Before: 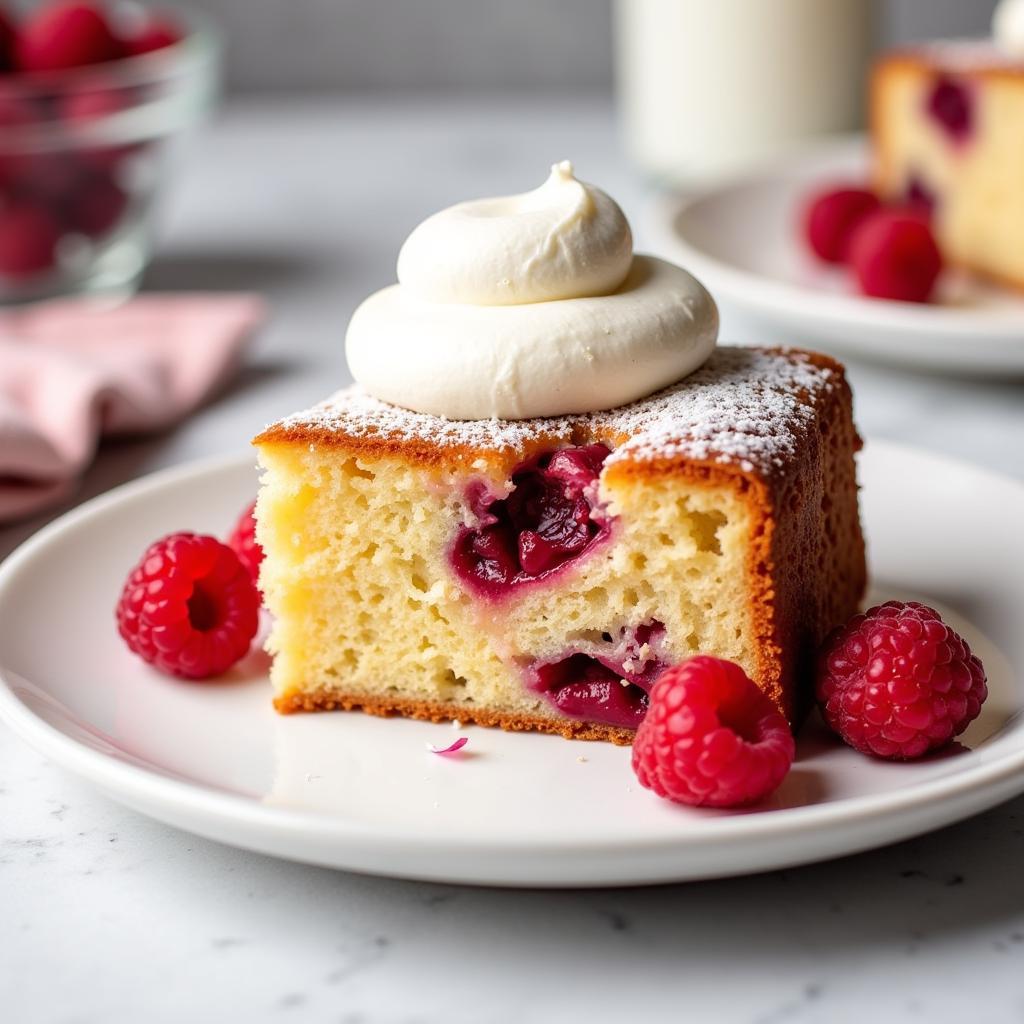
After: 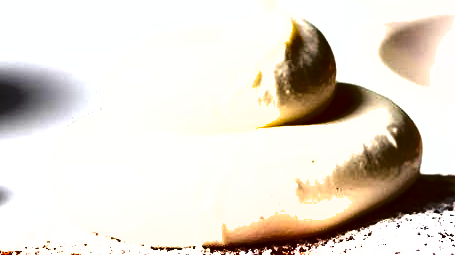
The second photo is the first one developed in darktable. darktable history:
exposure: black level correction 0.002, exposure 1.311 EV, compensate highlight preservation false
crop: left 28.942%, top 16.848%, right 26.613%, bottom 58.022%
base curve: preserve colors none
shadows and highlights: radius 173.81, shadows 26.45, white point adjustment 3.04, highlights -68.24, soften with gaussian
